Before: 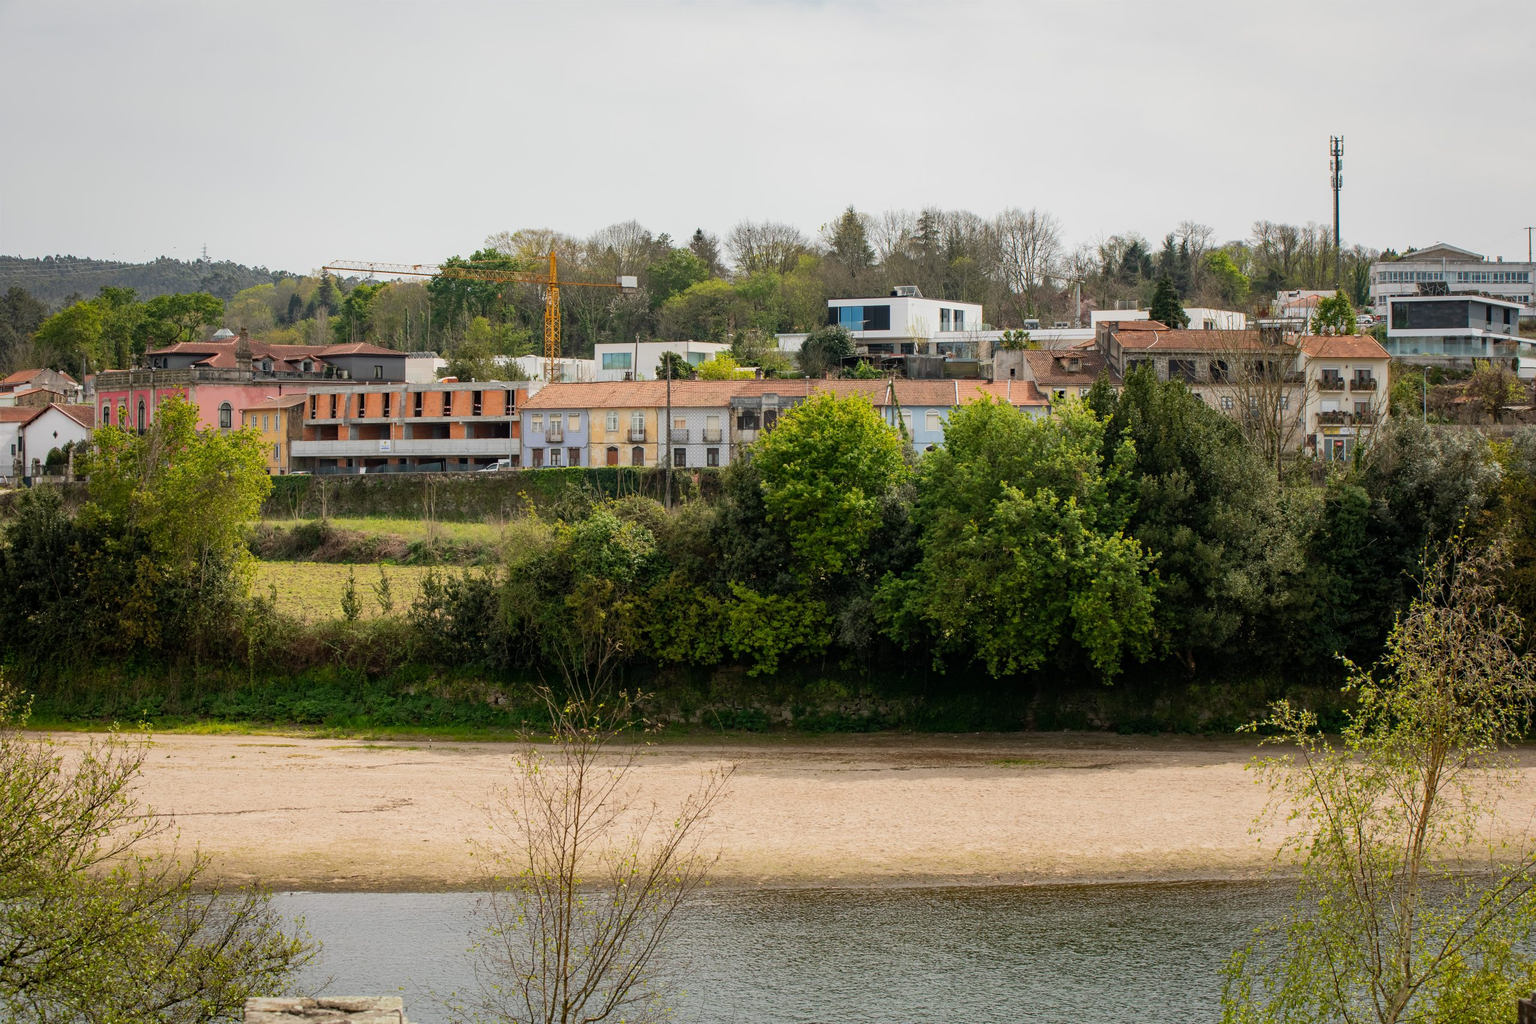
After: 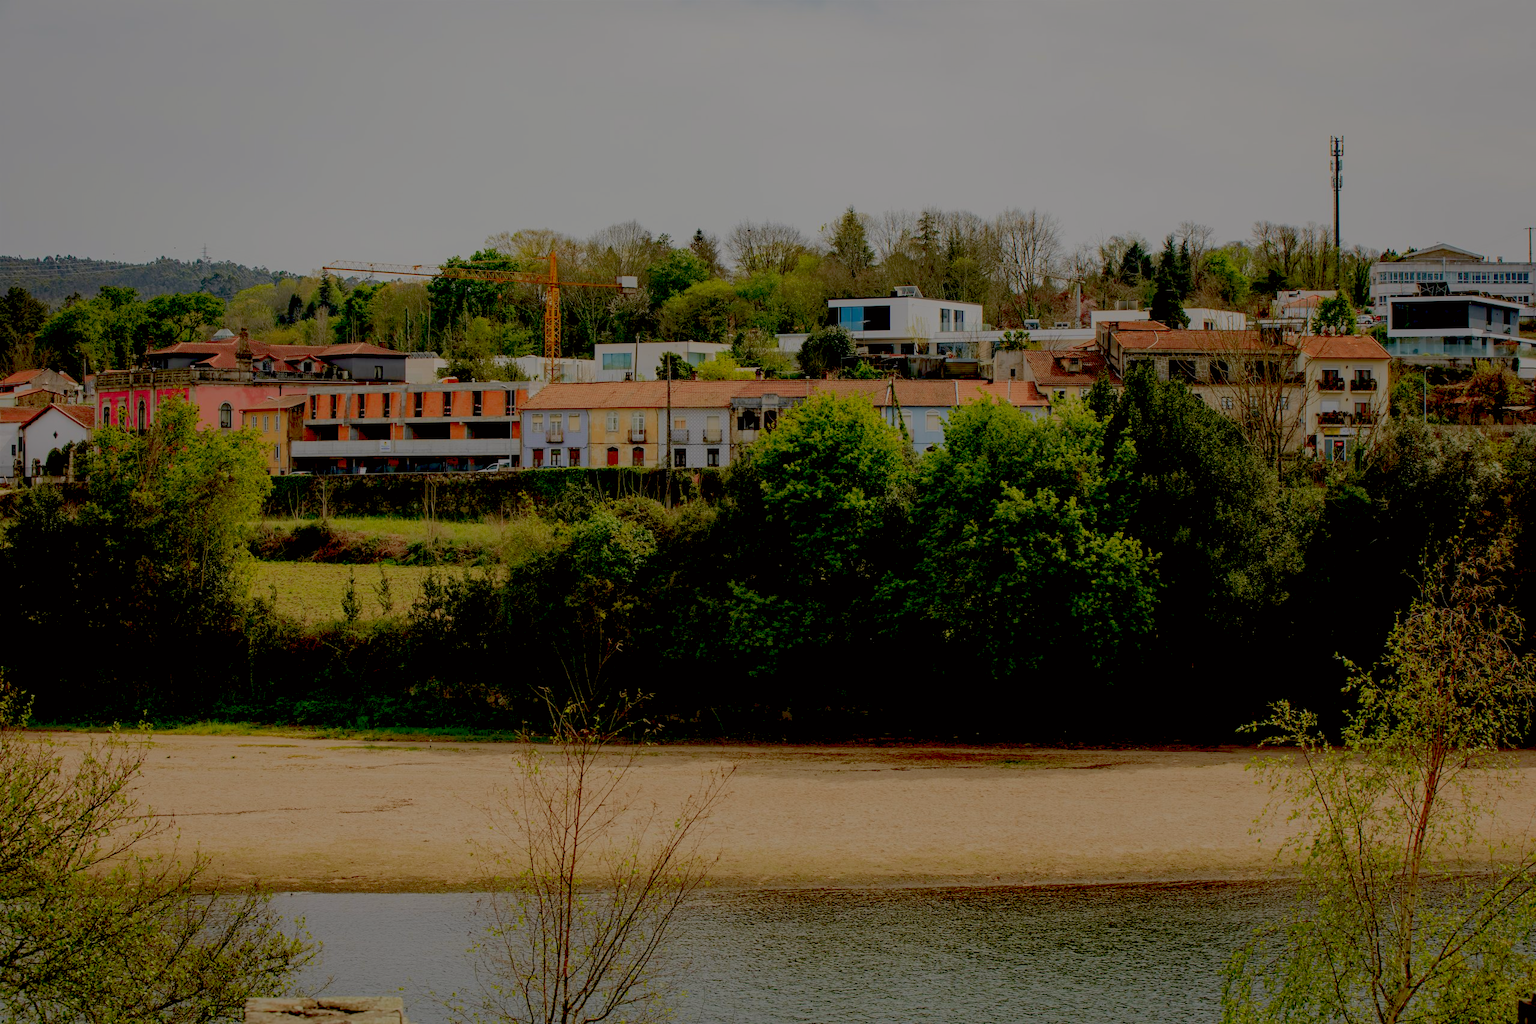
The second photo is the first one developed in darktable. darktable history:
base curve: curves: ch0 [(0, 0) (0.826, 0.587) (1, 1)]
color balance rgb: contrast -30%
tone curve: curves: ch0 [(0, 0) (0.091, 0.066) (0.184, 0.16) (0.491, 0.519) (0.748, 0.765) (1, 0.919)]; ch1 [(0, 0) (0.179, 0.173) (0.322, 0.32) (0.424, 0.424) (0.502, 0.504) (0.56, 0.575) (0.631, 0.675) (0.777, 0.806) (1, 1)]; ch2 [(0, 0) (0.434, 0.447) (0.497, 0.498) (0.539, 0.566) (0.676, 0.691) (1, 1)], color space Lab, independent channels, preserve colors none
exposure: black level correction 0.056, compensate highlight preservation false
